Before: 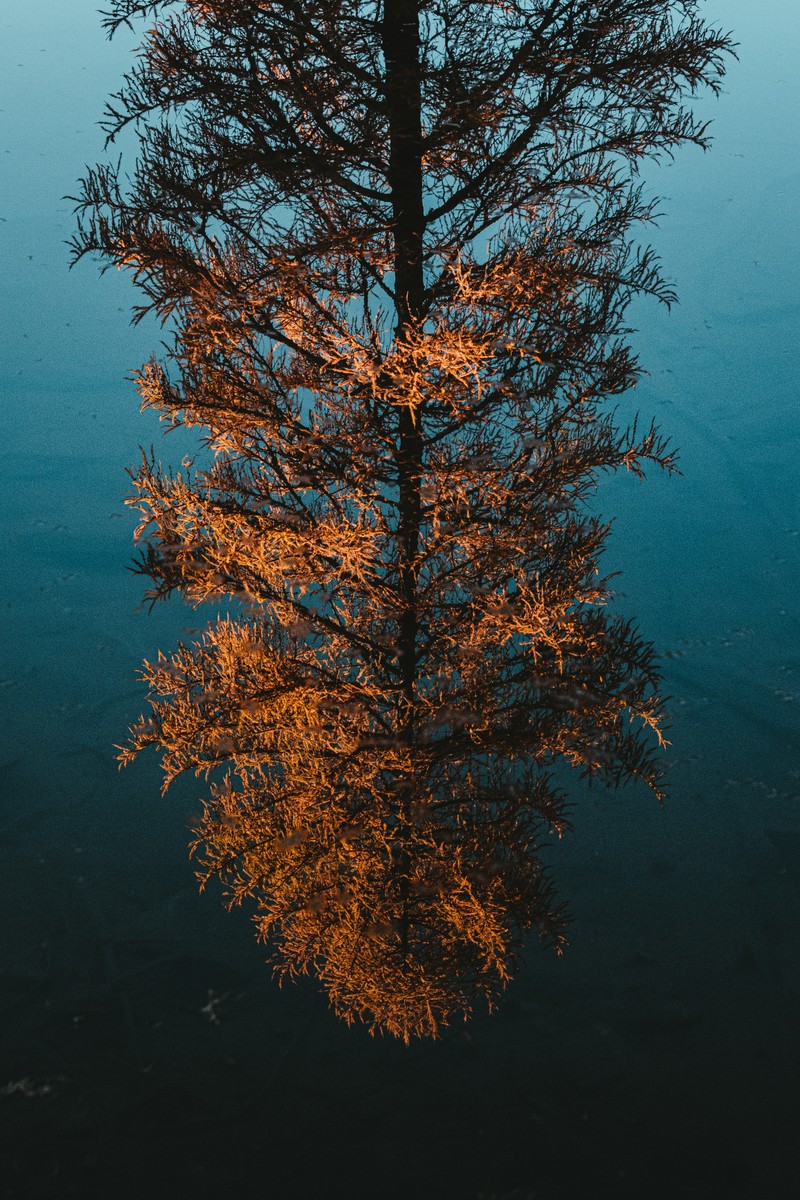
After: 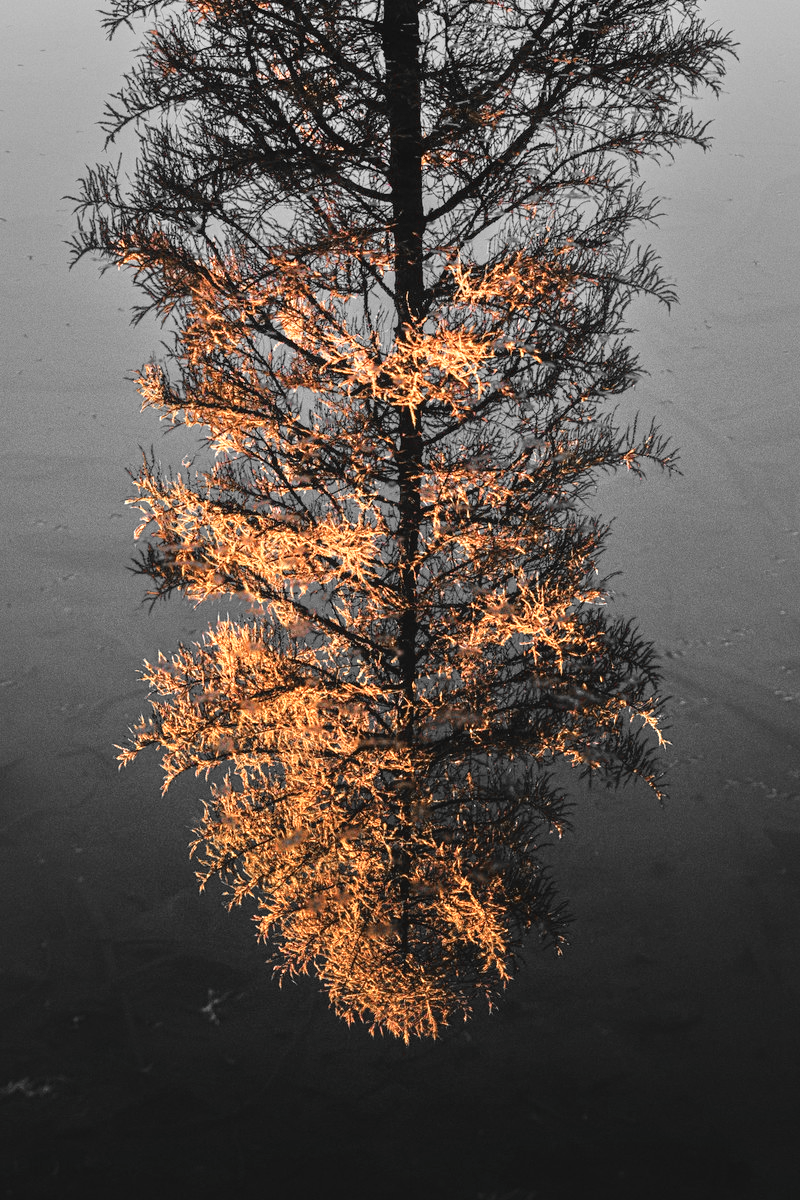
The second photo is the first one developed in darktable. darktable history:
tone equalizer: -7 EV 0.15 EV, -6 EV 0.6 EV, -5 EV 1.15 EV, -4 EV 1.33 EV, -3 EV 1.15 EV, -2 EV 0.6 EV, -1 EV 0.15 EV, mask exposure compensation -0.5 EV
color zones: curves: ch0 [(0, 0.65) (0.096, 0.644) (0.221, 0.539) (0.429, 0.5) (0.571, 0.5) (0.714, 0.5) (0.857, 0.5) (1, 0.65)]; ch1 [(0, 0.5) (0.143, 0.5) (0.257, -0.002) (0.429, 0.04) (0.571, -0.001) (0.714, -0.015) (0.857, 0.024) (1, 0.5)]
